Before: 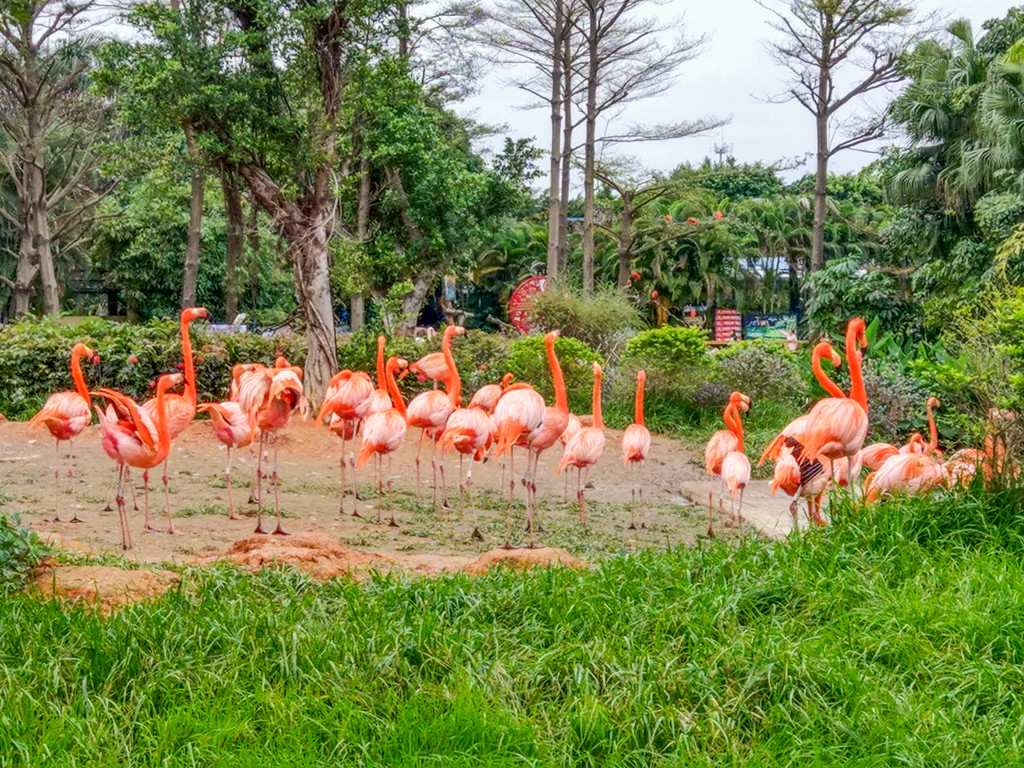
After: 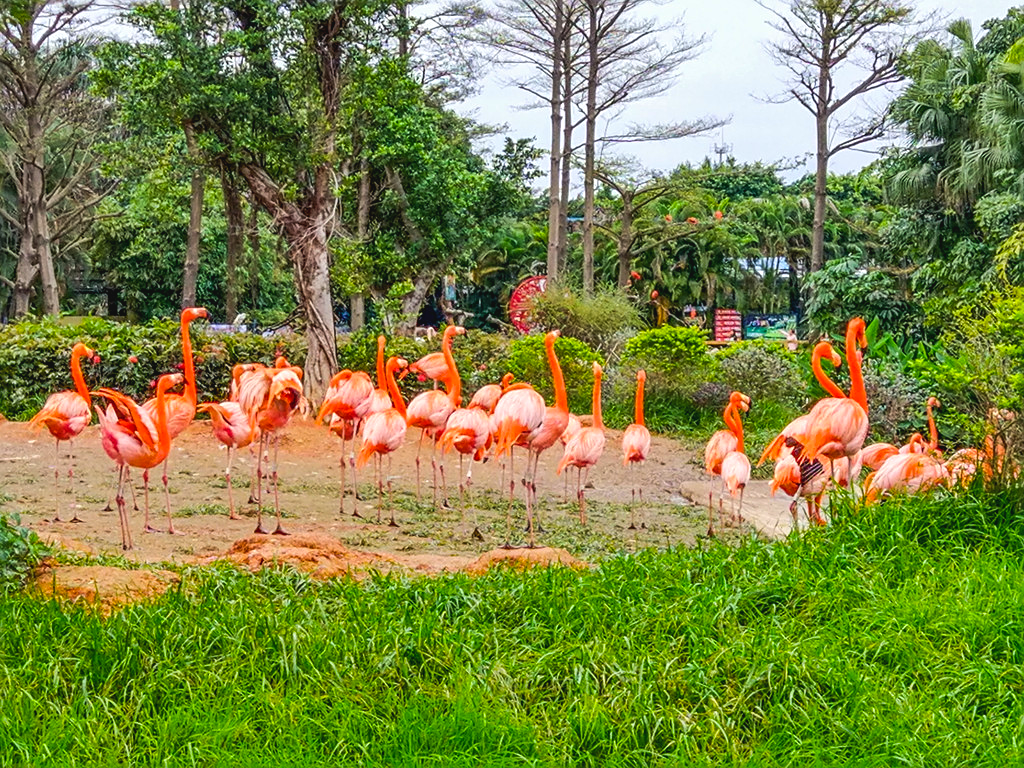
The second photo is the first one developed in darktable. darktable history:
color balance rgb: global offset › luminance 0.488%, global offset › hue 168.86°, linear chroma grading › shadows -30.119%, linear chroma grading › global chroma 35.11%, perceptual saturation grading › global saturation 0.451%, global vibrance 10.455%, saturation formula JzAzBz (2021)
sharpen: on, module defaults
